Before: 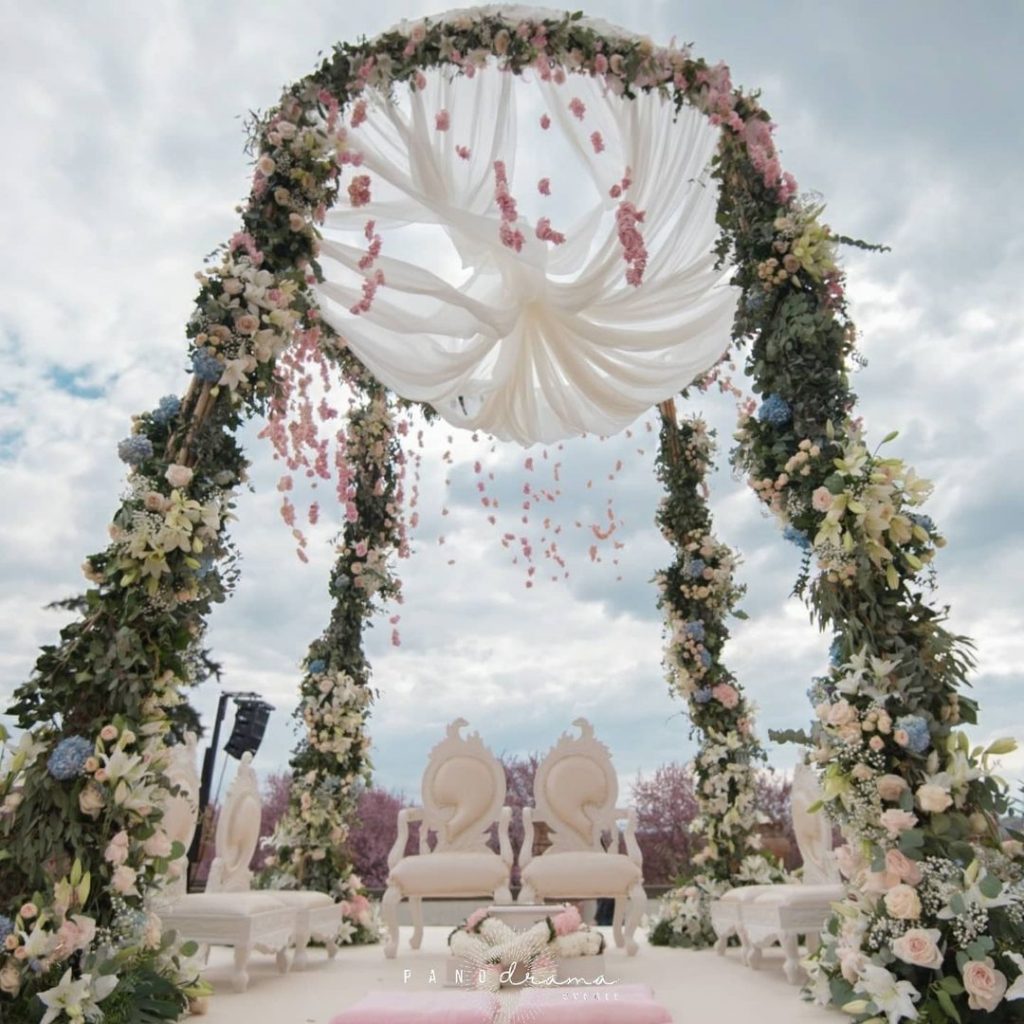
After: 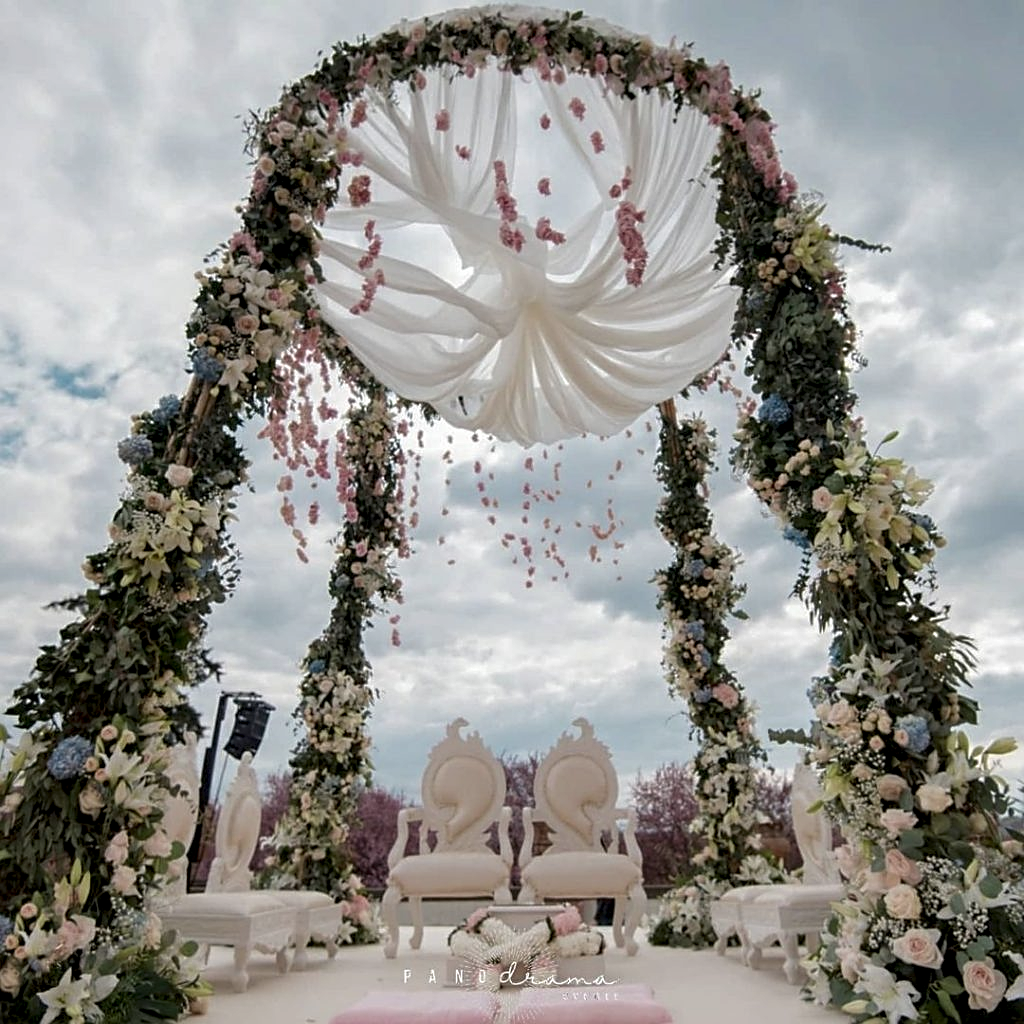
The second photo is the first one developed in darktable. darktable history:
sharpen: on, module defaults
exposure: exposure -0.151 EV, compensate highlight preservation false
base curve: curves: ch0 [(0, 0) (0.74, 0.67) (1, 1)]
local contrast: detail 134%, midtone range 0.747
